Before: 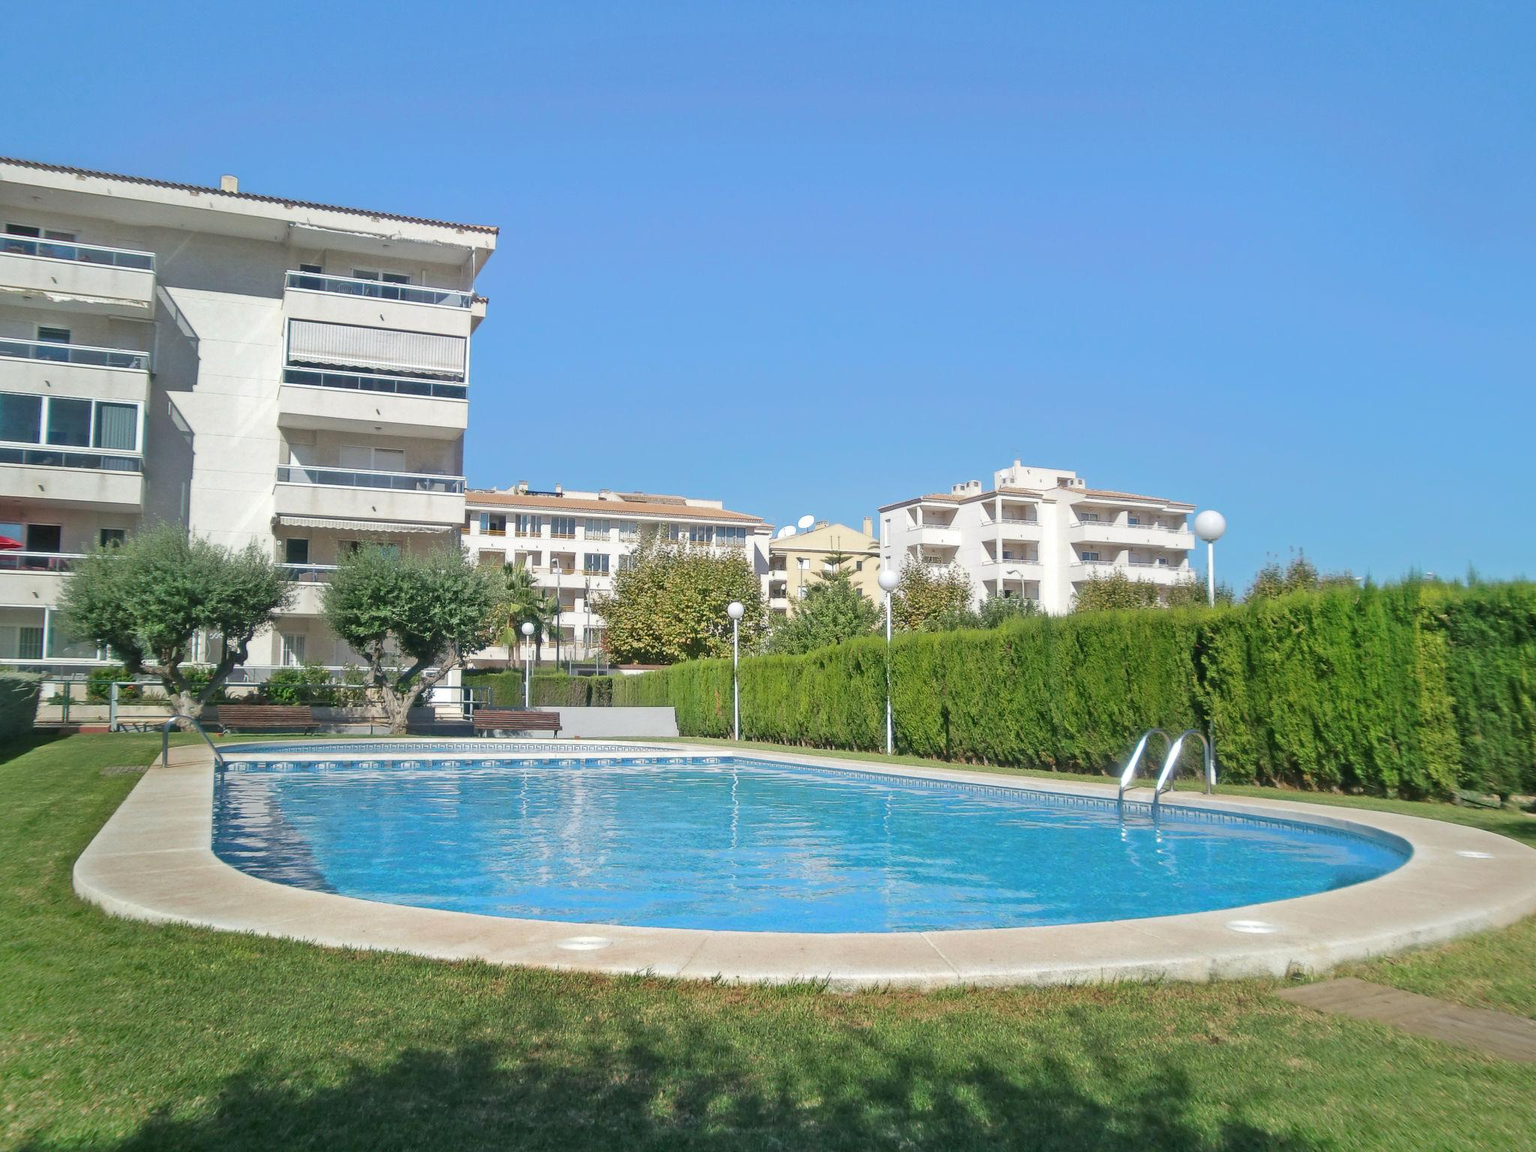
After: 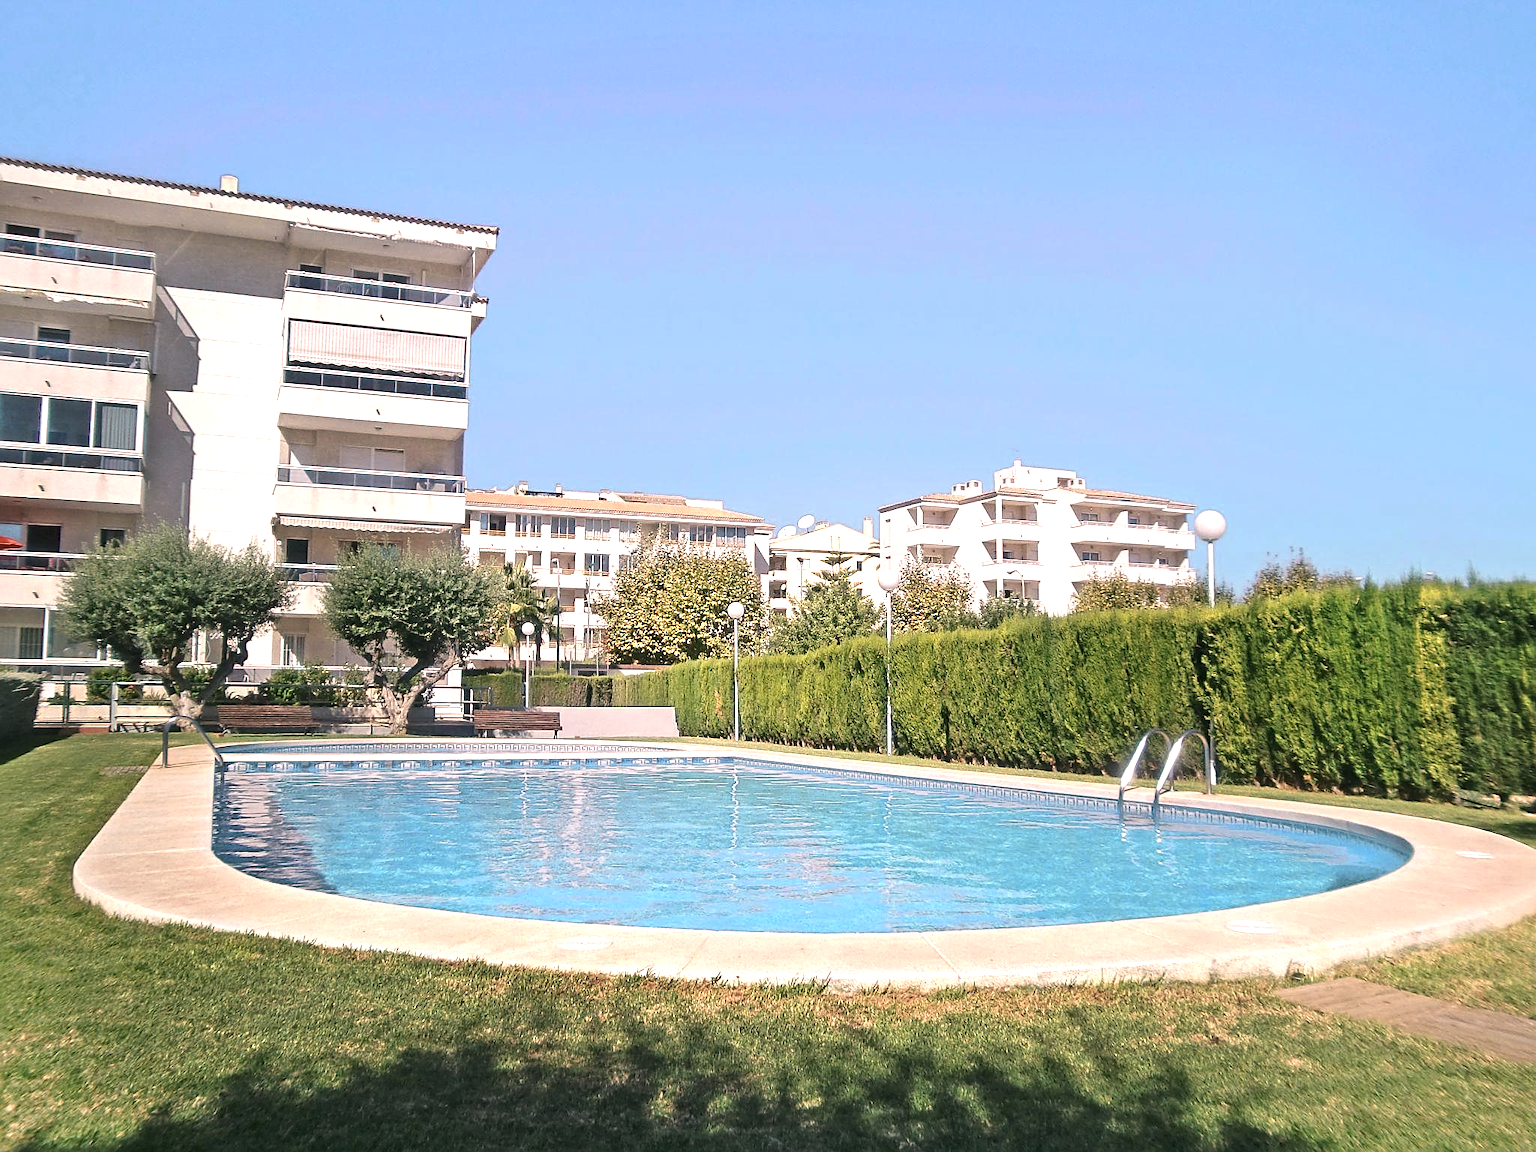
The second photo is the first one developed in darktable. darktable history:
color zones: curves: ch0 [(0.018, 0.548) (0.197, 0.654) (0.425, 0.447) (0.605, 0.658) (0.732, 0.579)]; ch1 [(0.105, 0.531) (0.224, 0.531) (0.386, 0.39) (0.618, 0.456) (0.732, 0.456) (0.956, 0.421)]; ch2 [(0.039, 0.583) (0.215, 0.465) (0.399, 0.544) (0.465, 0.548) (0.614, 0.447) (0.724, 0.43) (0.882, 0.623) (0.956, 0.632)]
sharpen: on, module defaults
tone equalizer: -8 EV -0.407 EV, -7 EV -0.403 EV, -6 EV -0.363 EV, -5 EV -0.202 EV, -3 EV 0.215 EV, -2 EV 0.306 EV, -1 EV 0.398 EV, +0 EV 0.389 EV, edges refinement/feathering 500, mask exposure compensation -1.57 EV, preserve details no
color correction: highlights a* 12.45, highlights b* 5.36
